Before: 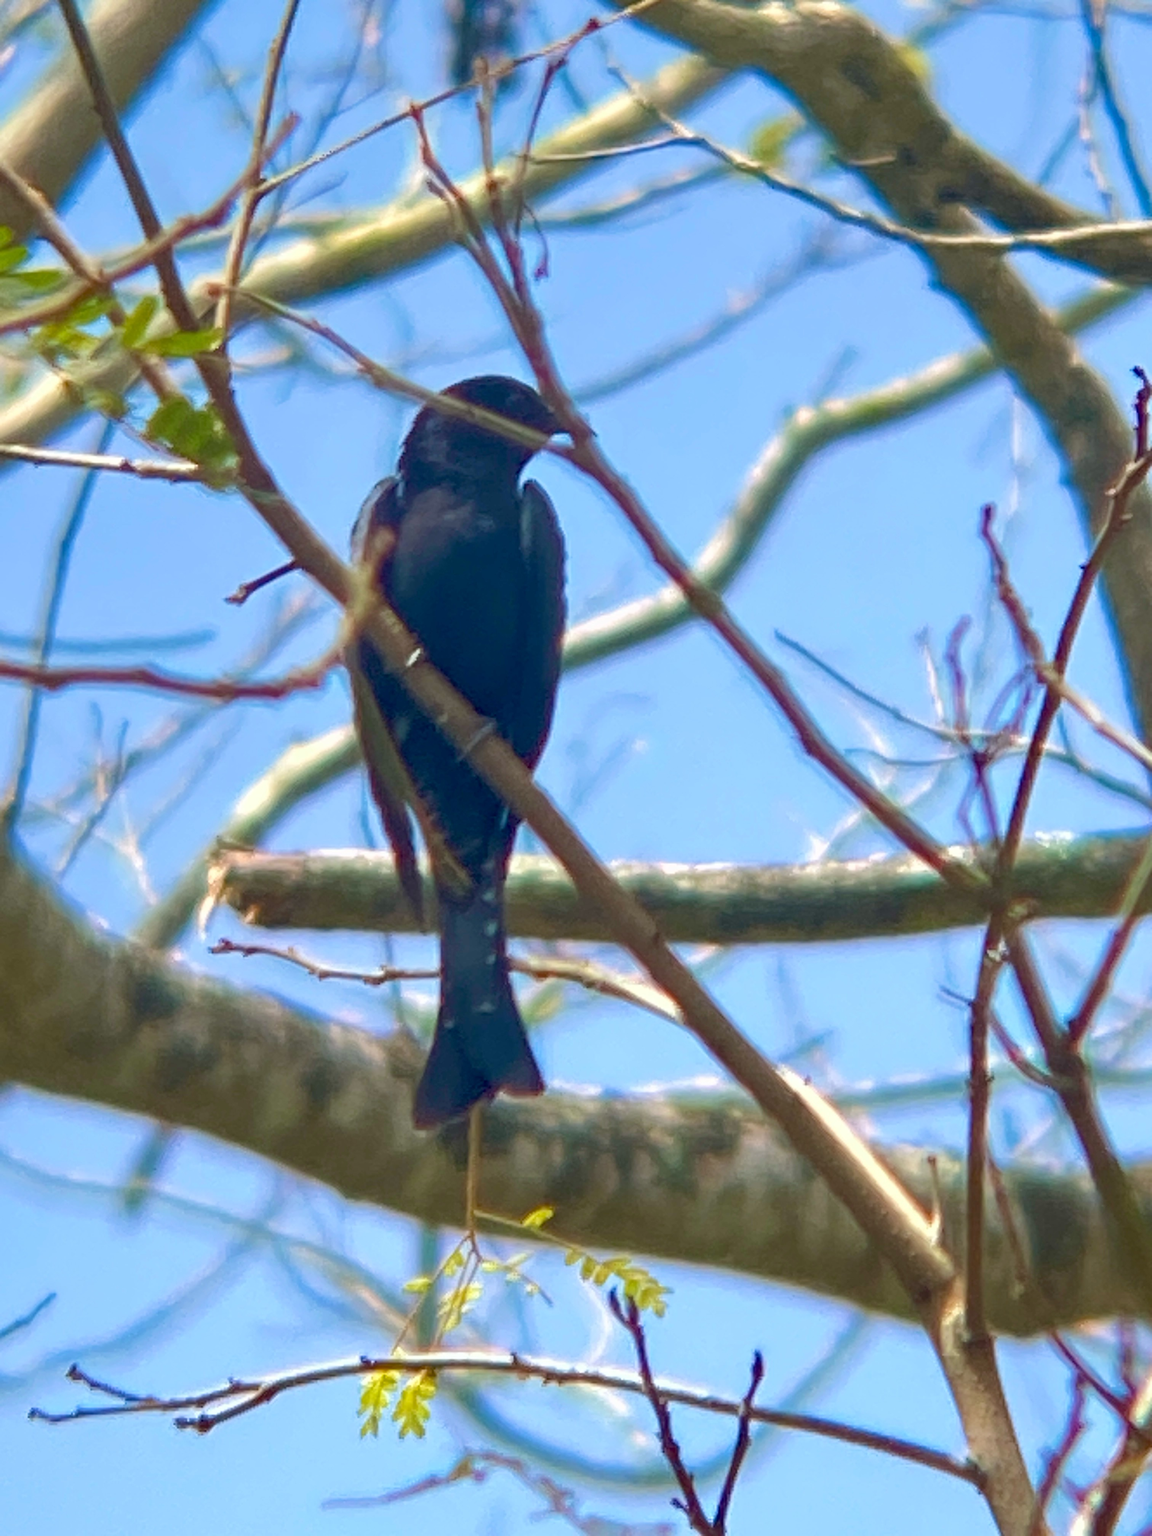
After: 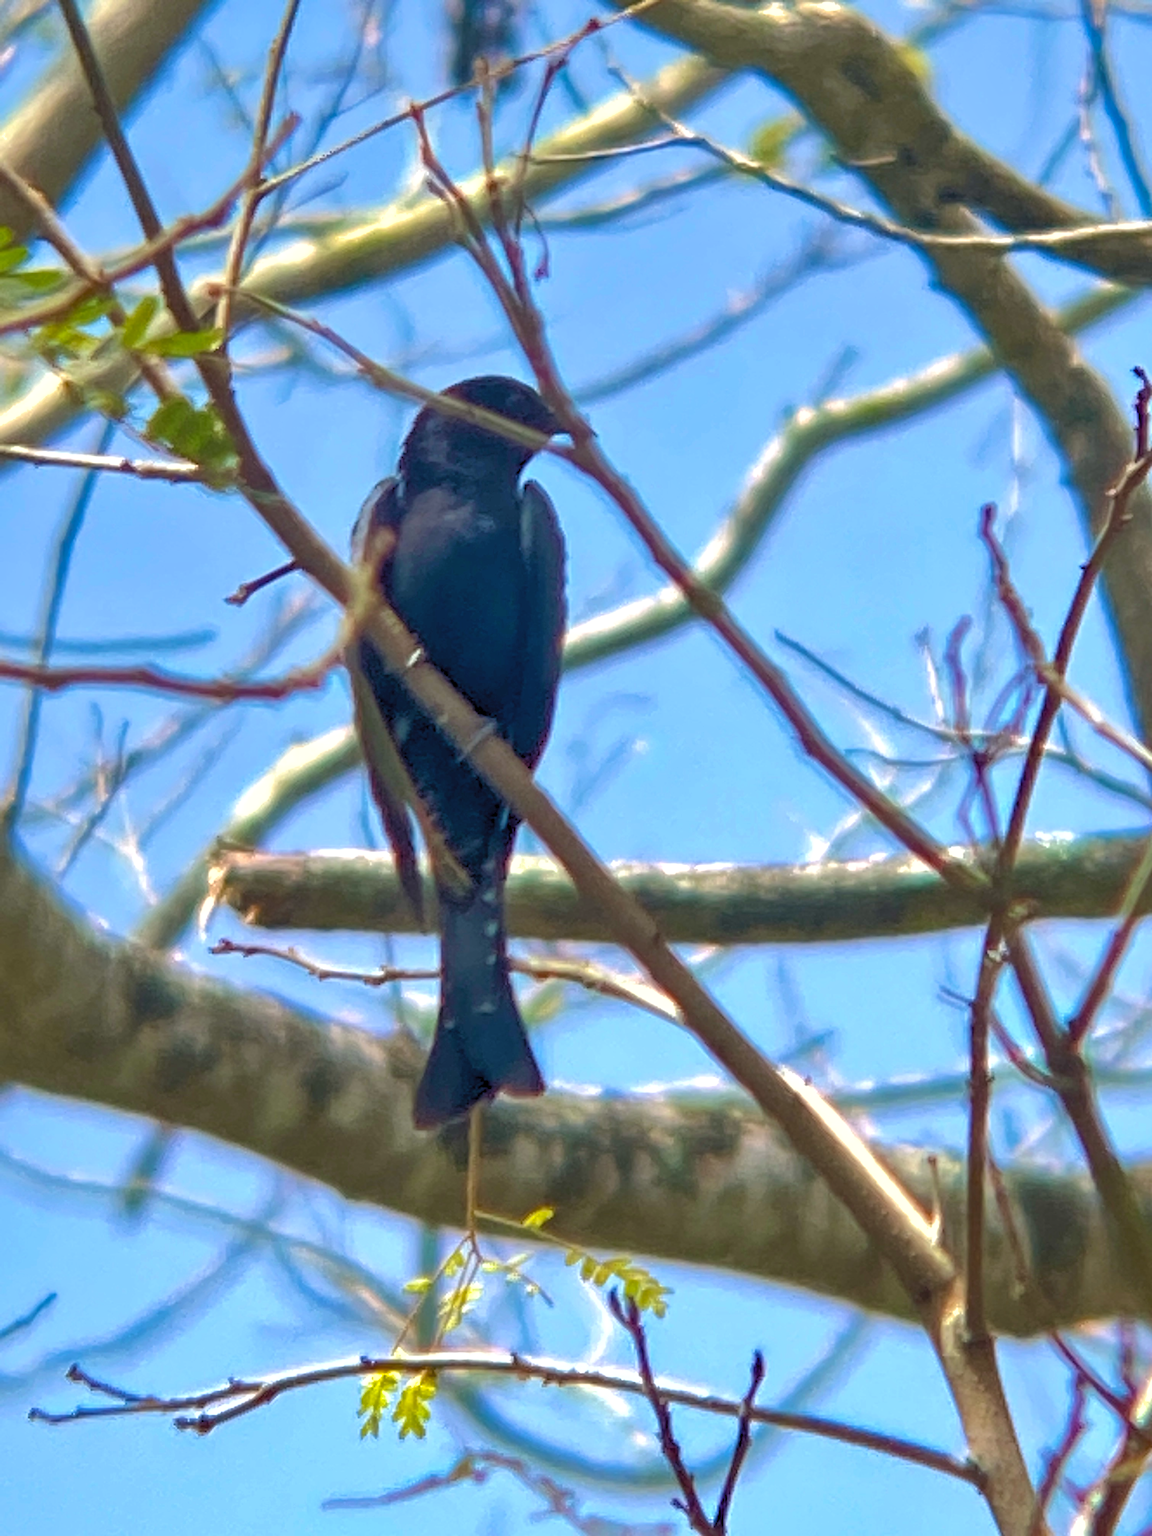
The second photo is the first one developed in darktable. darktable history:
levels: levels [0.062, 0.494, 0.925]
shadows and highlights: on, module defaults
